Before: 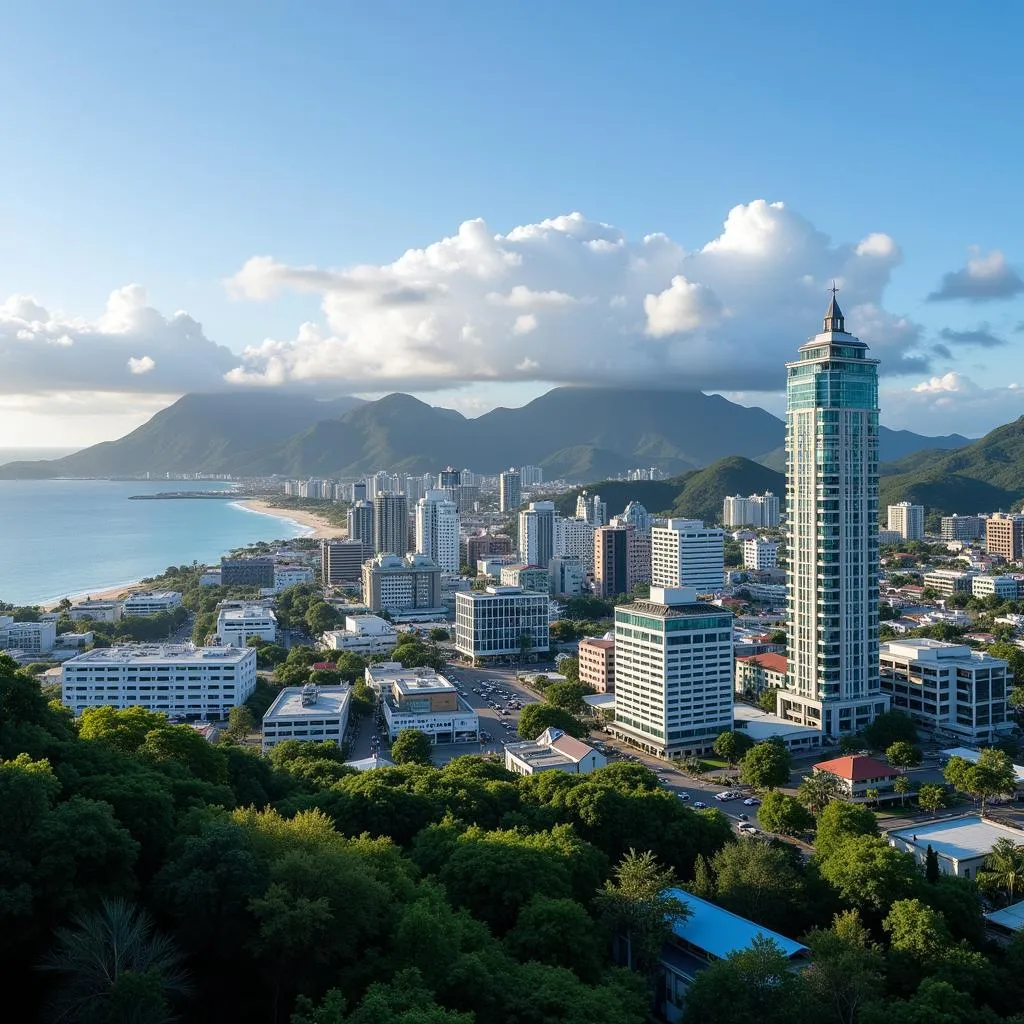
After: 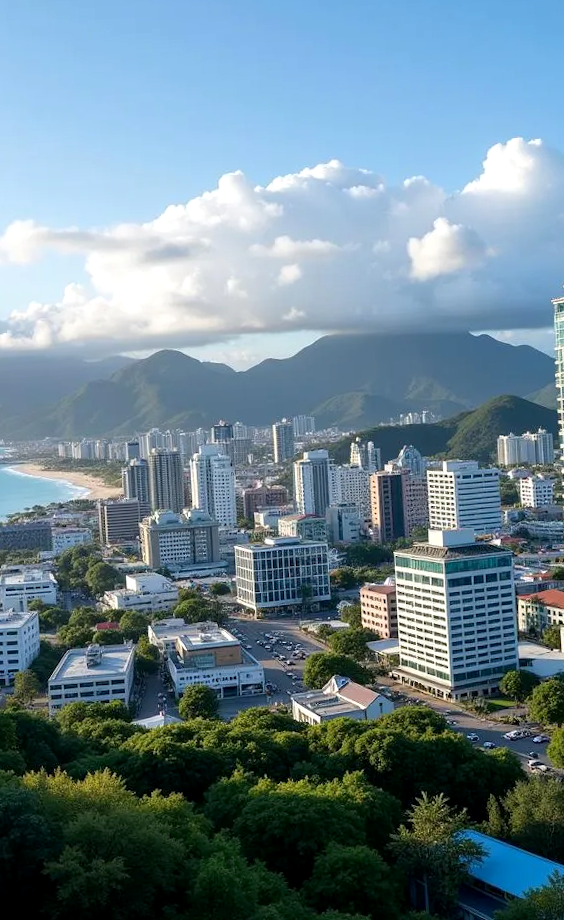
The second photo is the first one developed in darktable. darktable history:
crop: left 21.674%, right 22.086%
exposure: black level correction 0.002, exposure 0.15 EV, compensate highlight preservation false
rotate and perspective: rotation -3°, crop left 0.031, crop right 0.968, crop top 0.07, crop bottom 0.93
